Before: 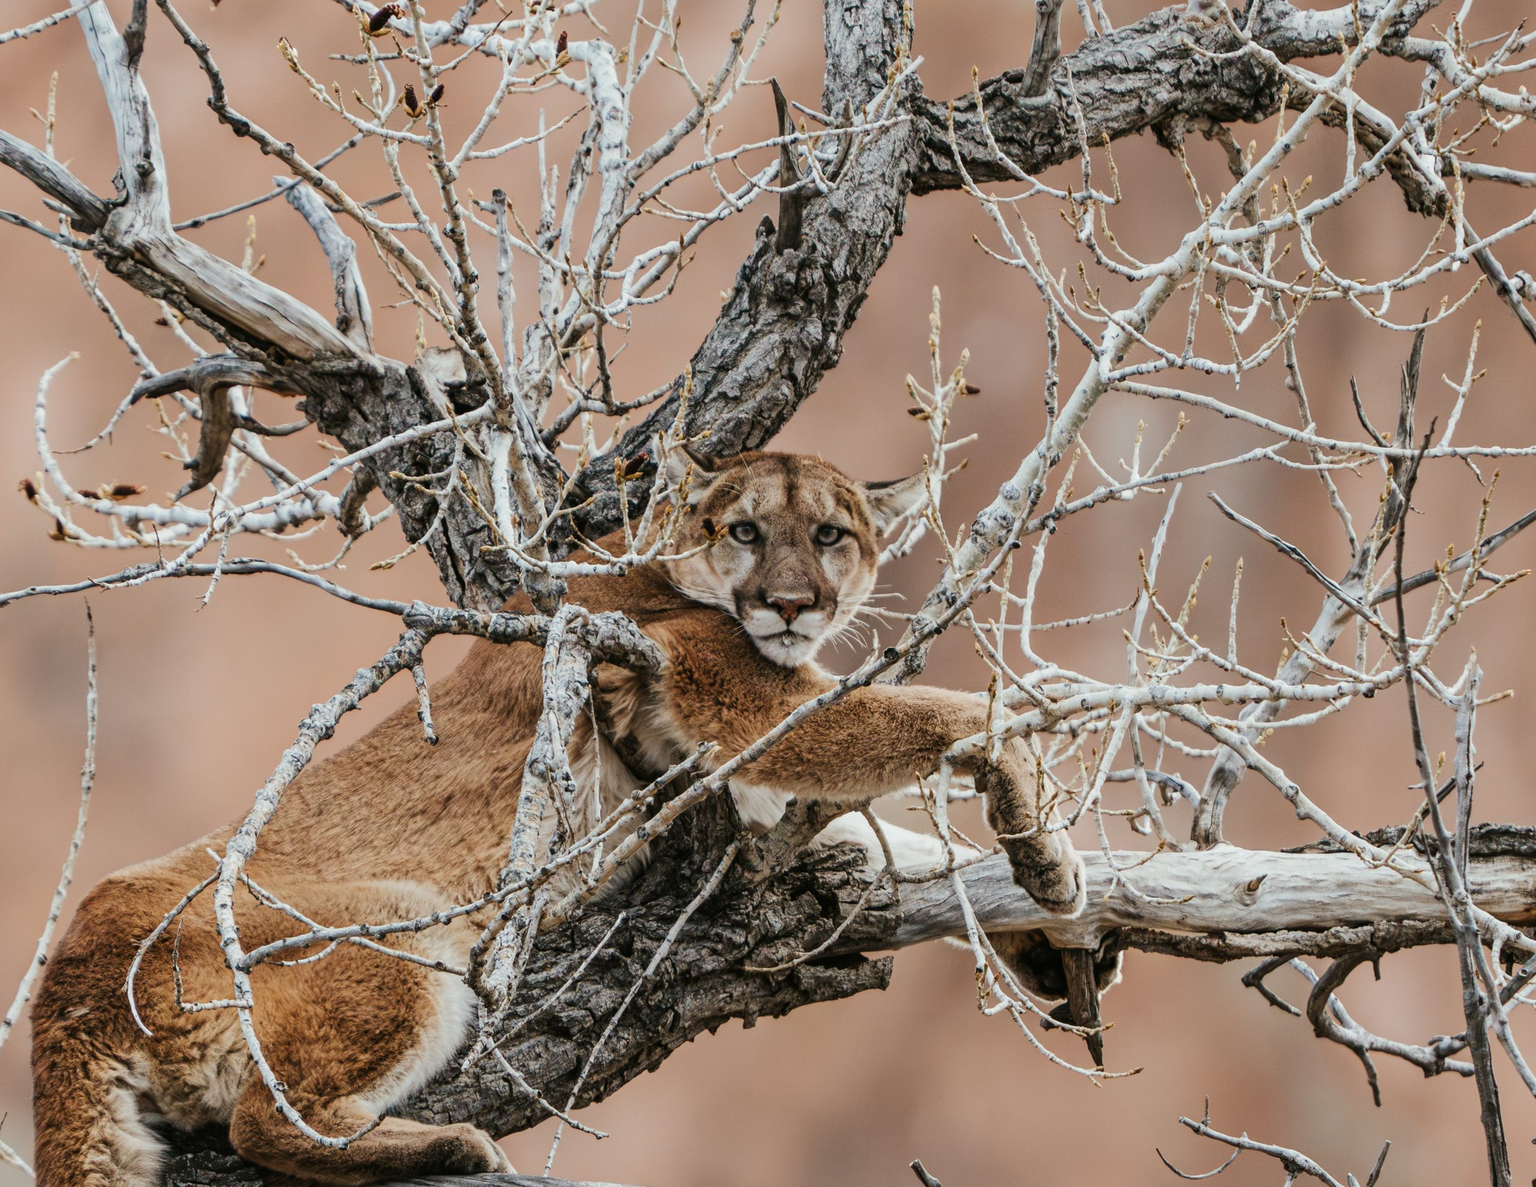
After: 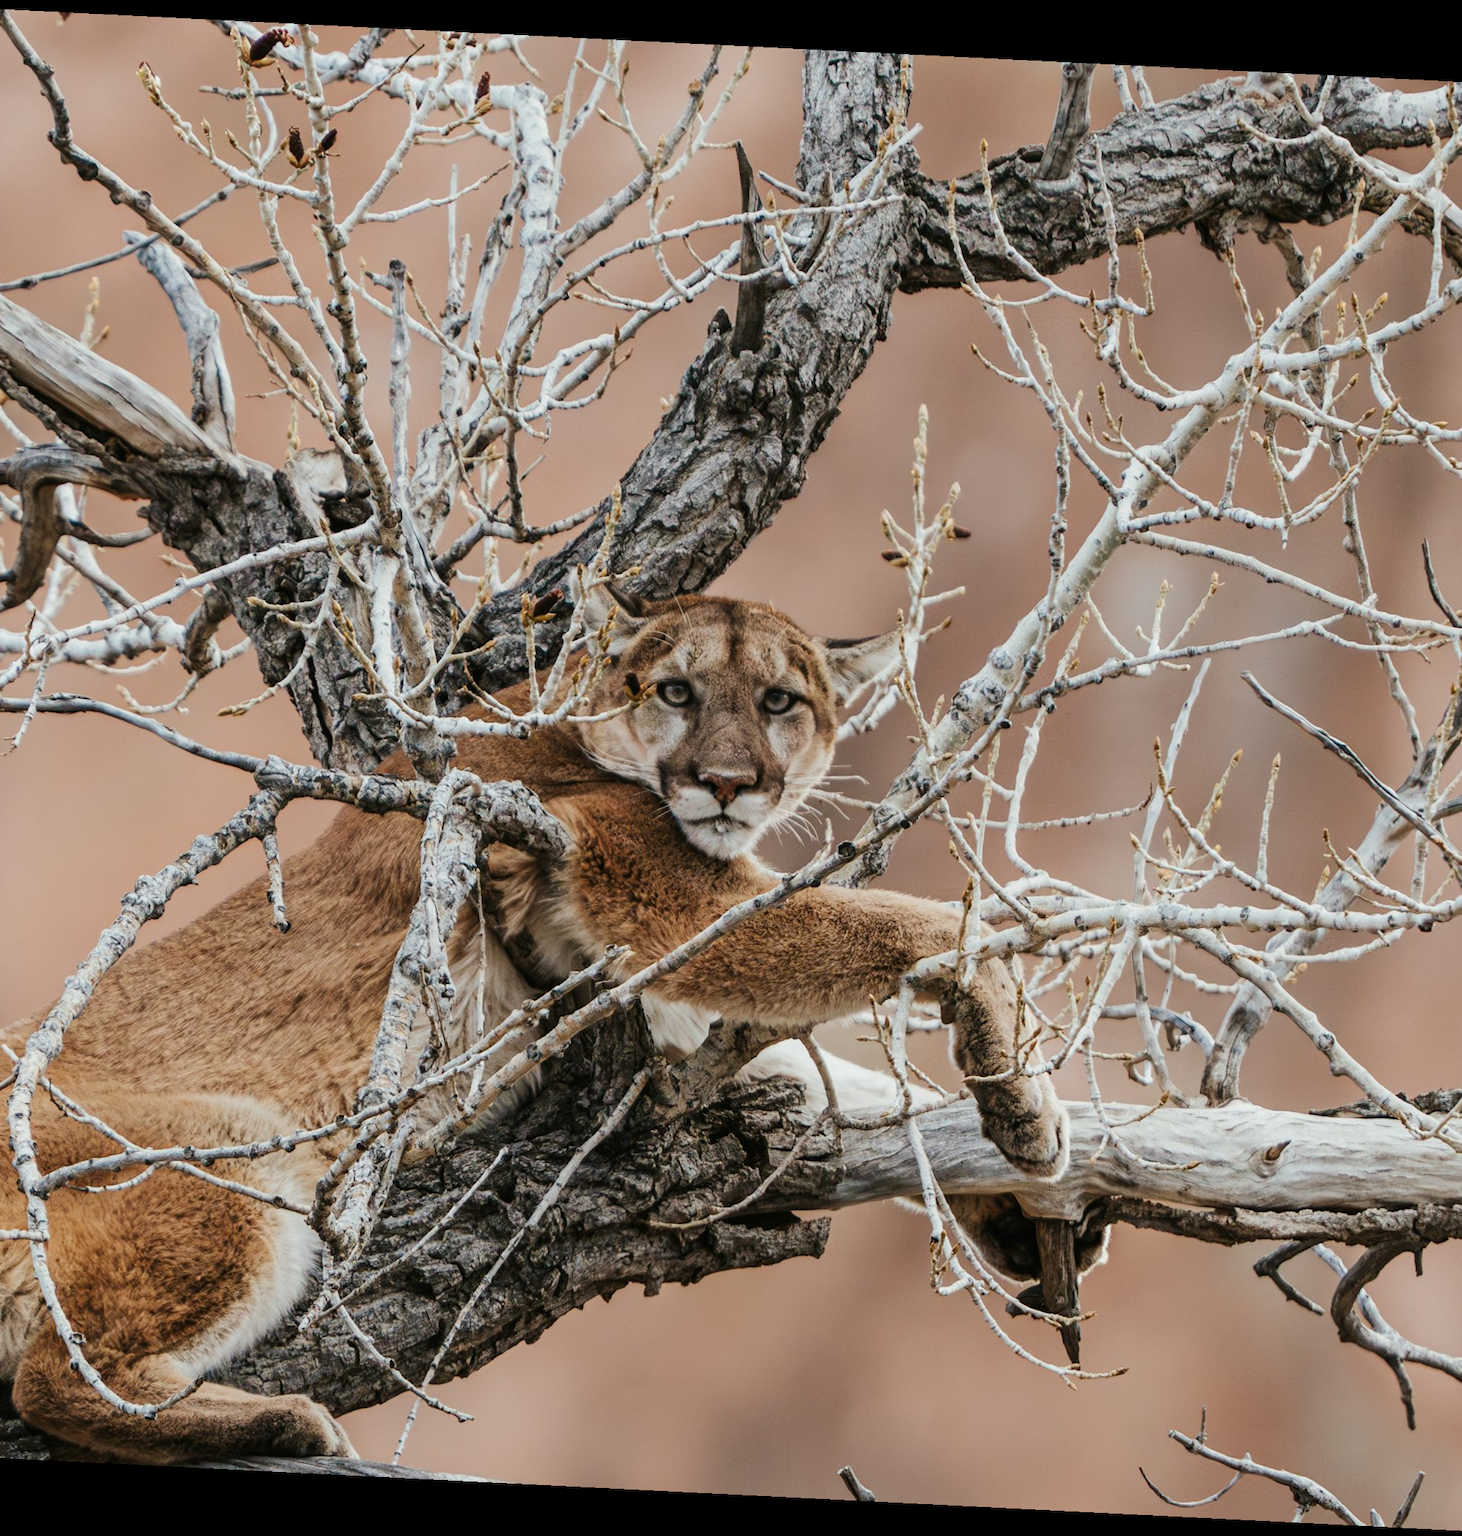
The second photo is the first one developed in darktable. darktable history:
crop and rotate: angle -2.85°, left 13.95%, top 0.025%, right 10.717%, bottom 0.054%
